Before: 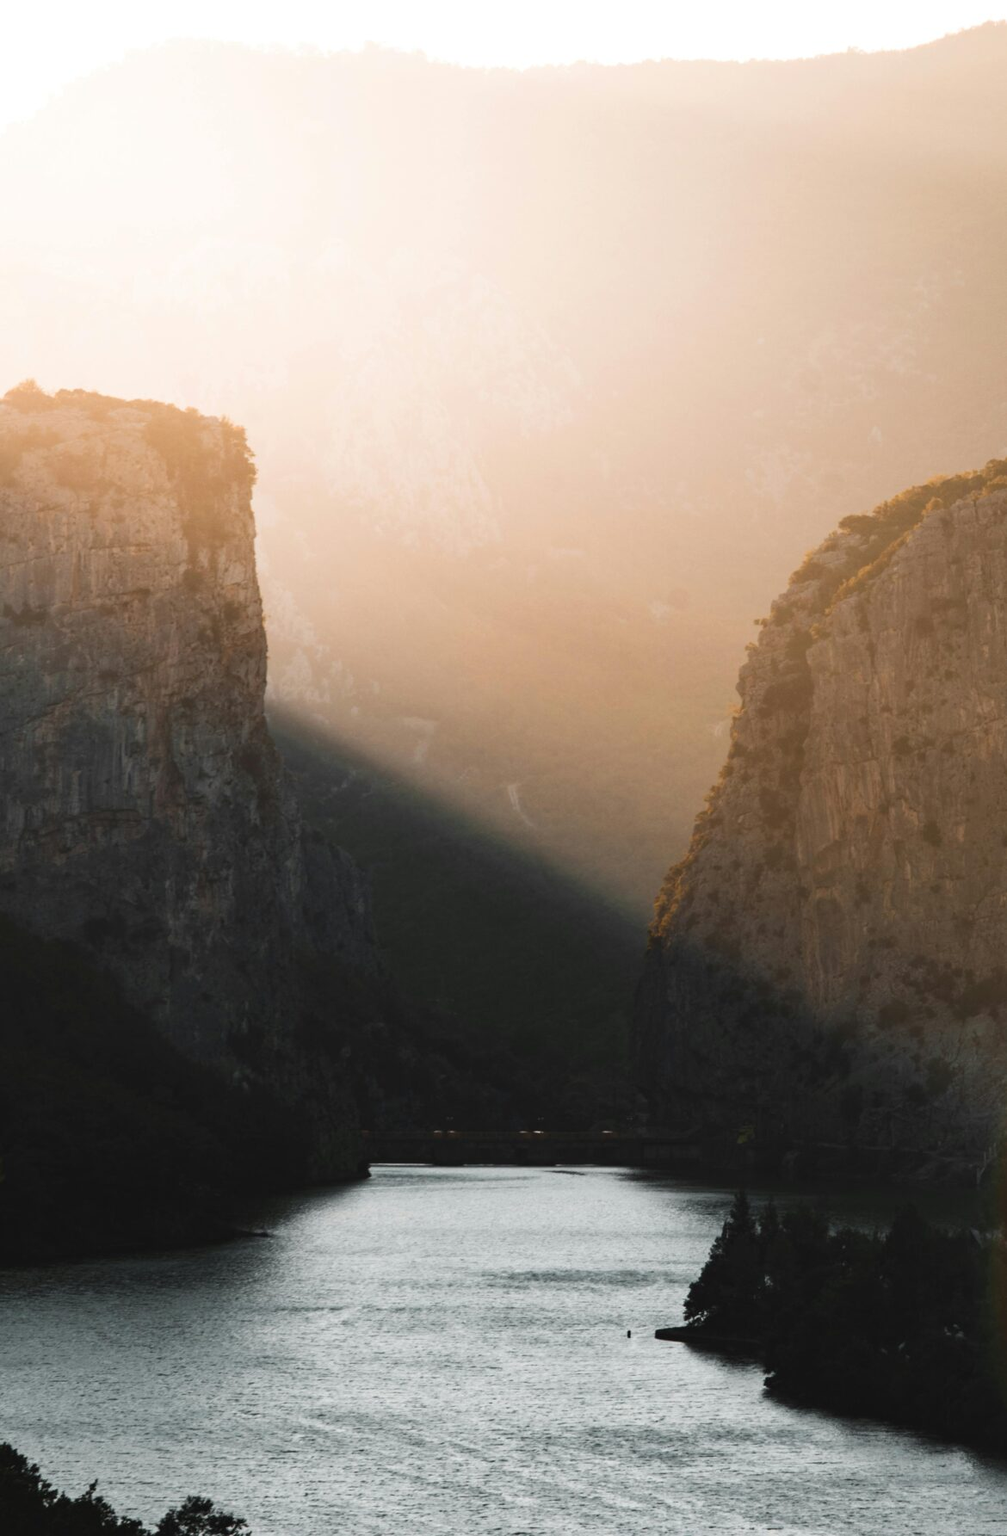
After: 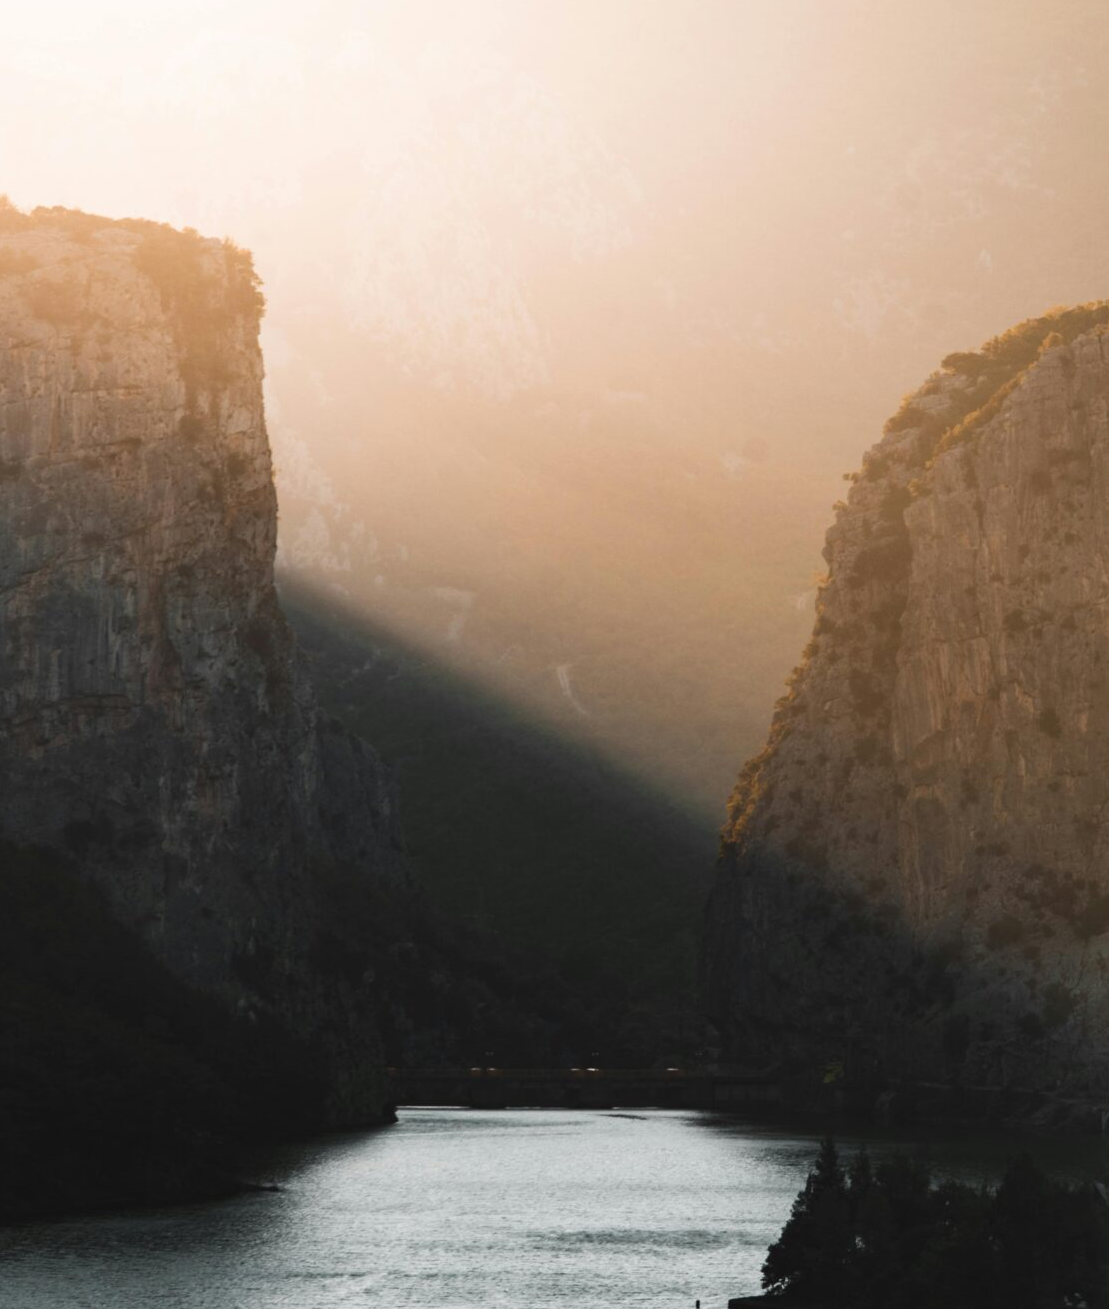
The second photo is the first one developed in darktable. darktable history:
exposure: compensate highlight preservation false
crop and rotate: left 2.893%, top 13.807%, right 2.263%, bottom 12.806%
